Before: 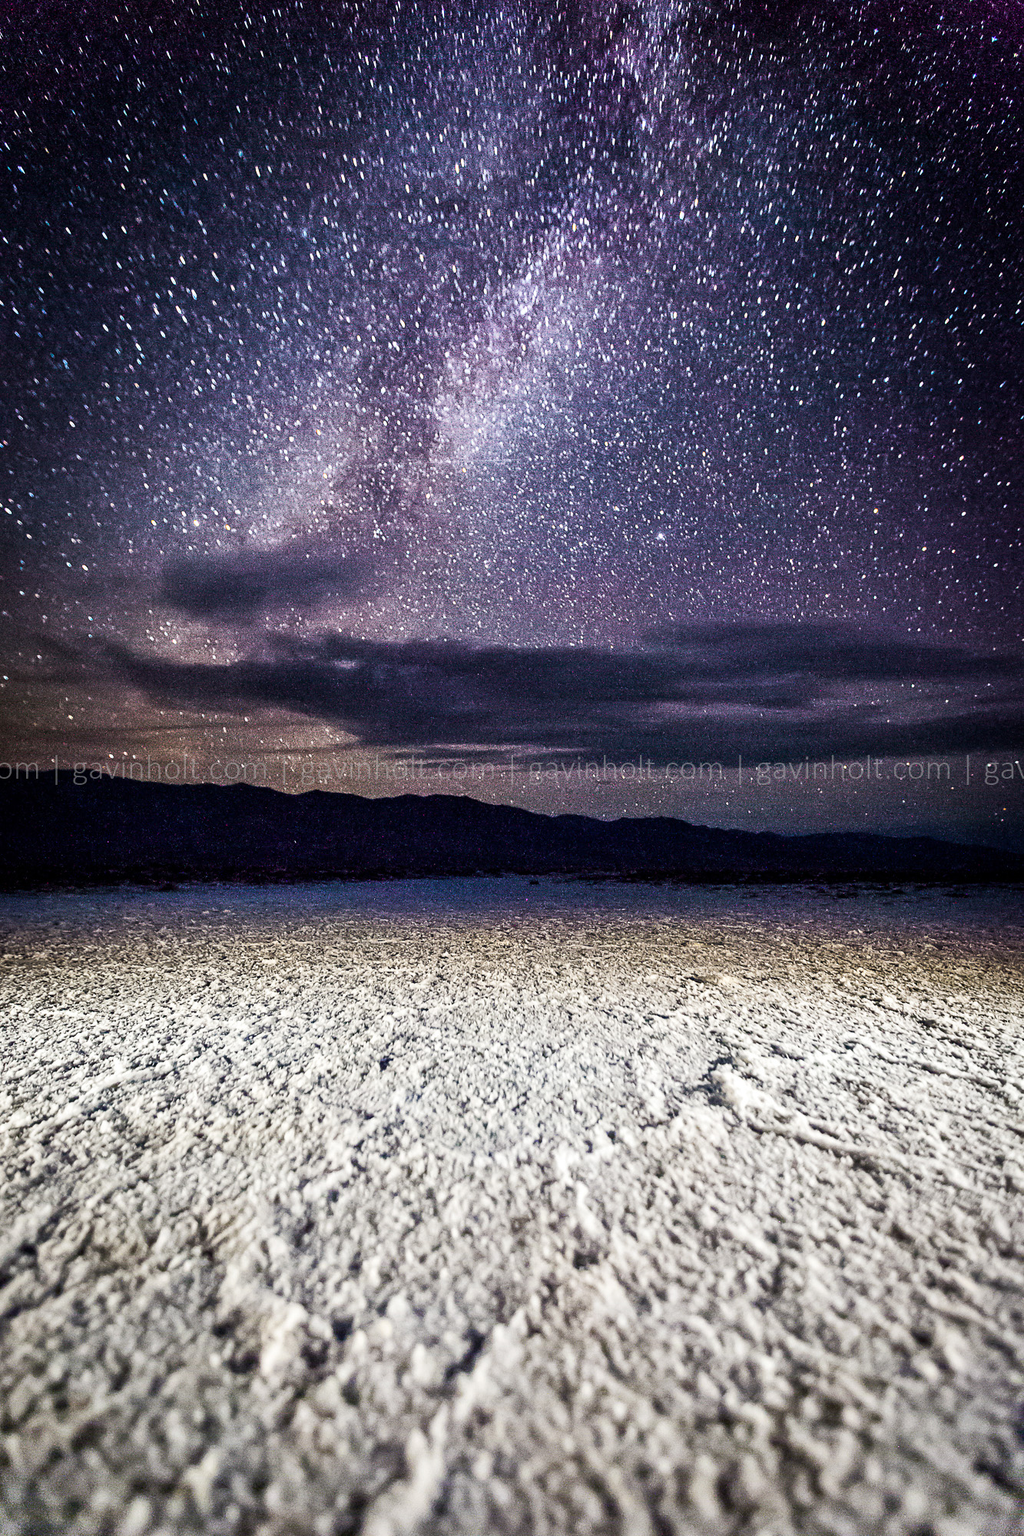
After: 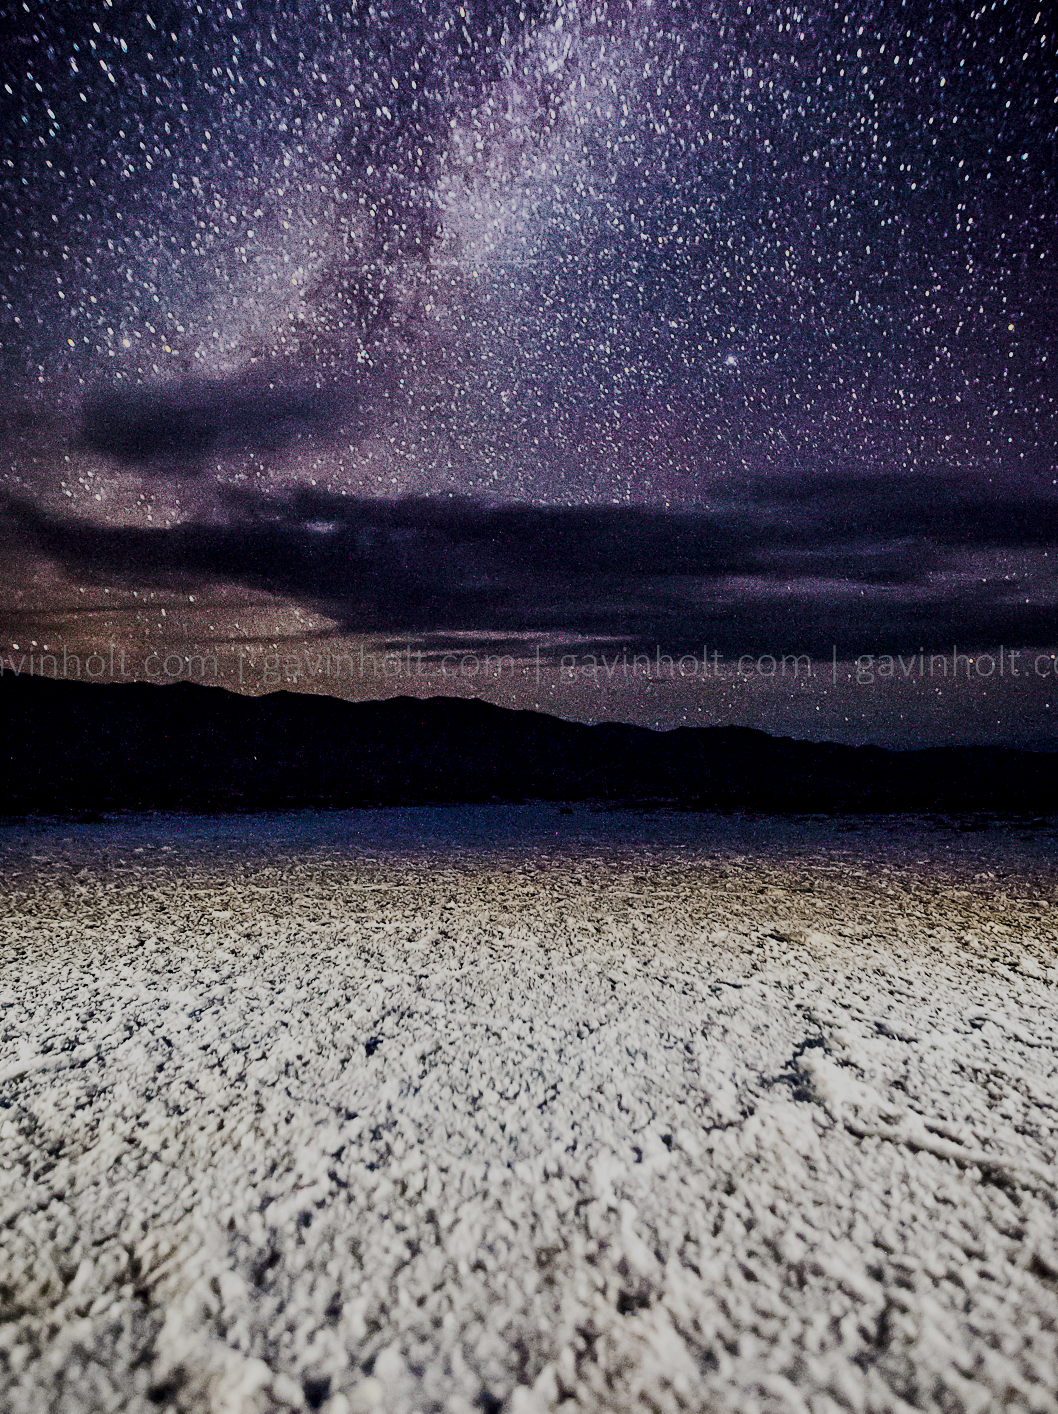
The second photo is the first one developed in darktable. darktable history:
crop: left 9.712%, top 16.928%, right 10.845%, bottom 12.332%
contrast brightness saturation: contrast 0.07, brightness -0.13, saturation 0.06
levels: levels [0, 0.51, 1]
filmic rgb: black relative exposure -7.65 EV, white relative exposure 4.56 EV, hardness 3.61
